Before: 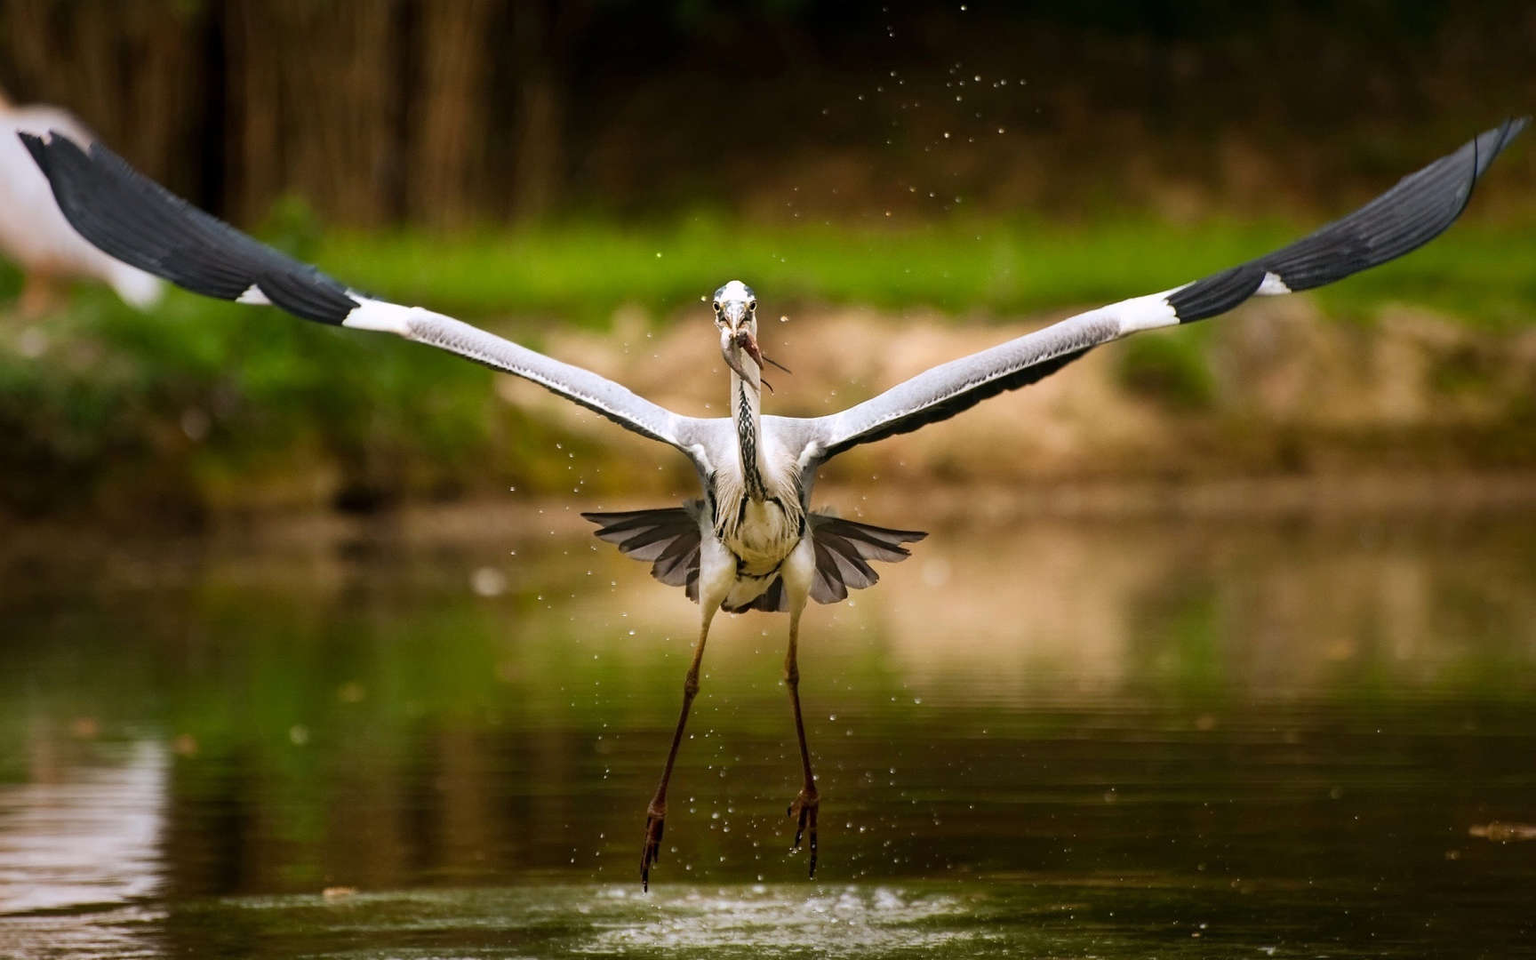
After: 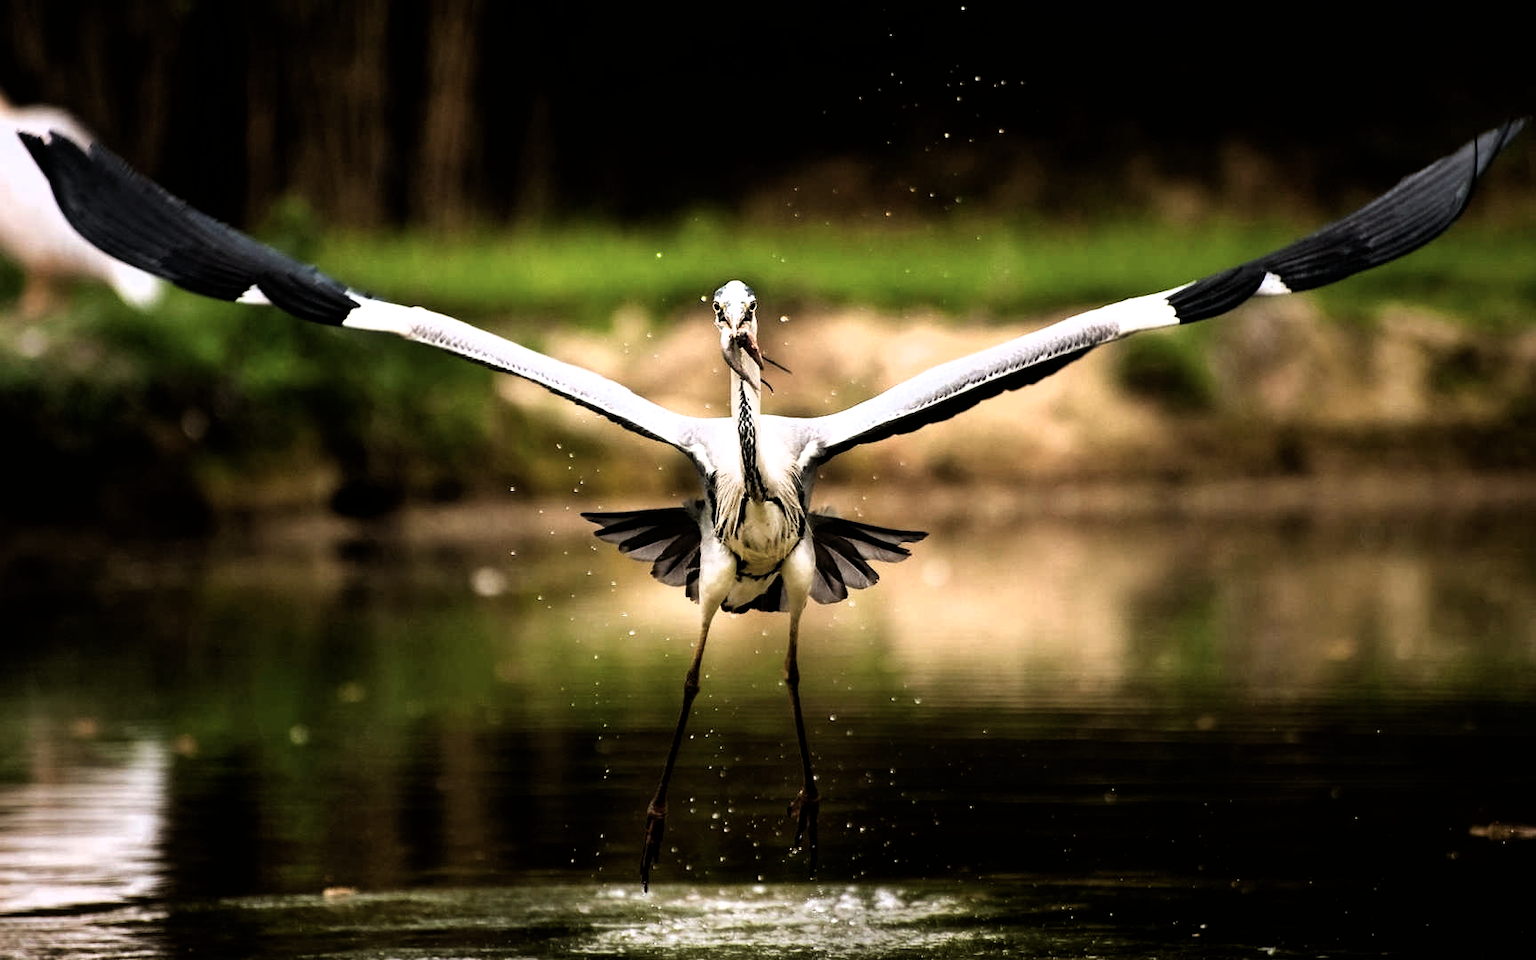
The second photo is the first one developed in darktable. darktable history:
filmic rgb: black relative exposure -8.2 EV, white relative exposure 2.2 EV, threshold 3 EV, hardness 7.11, latitude 85.74%, contrast 1.696, highlights saturation mix -4%, shadows ↔ highlights balance -2.69%, color science v5 (2021), contrast in shadows safe, contrast in highlights safe, enable highlight reconstruction true
